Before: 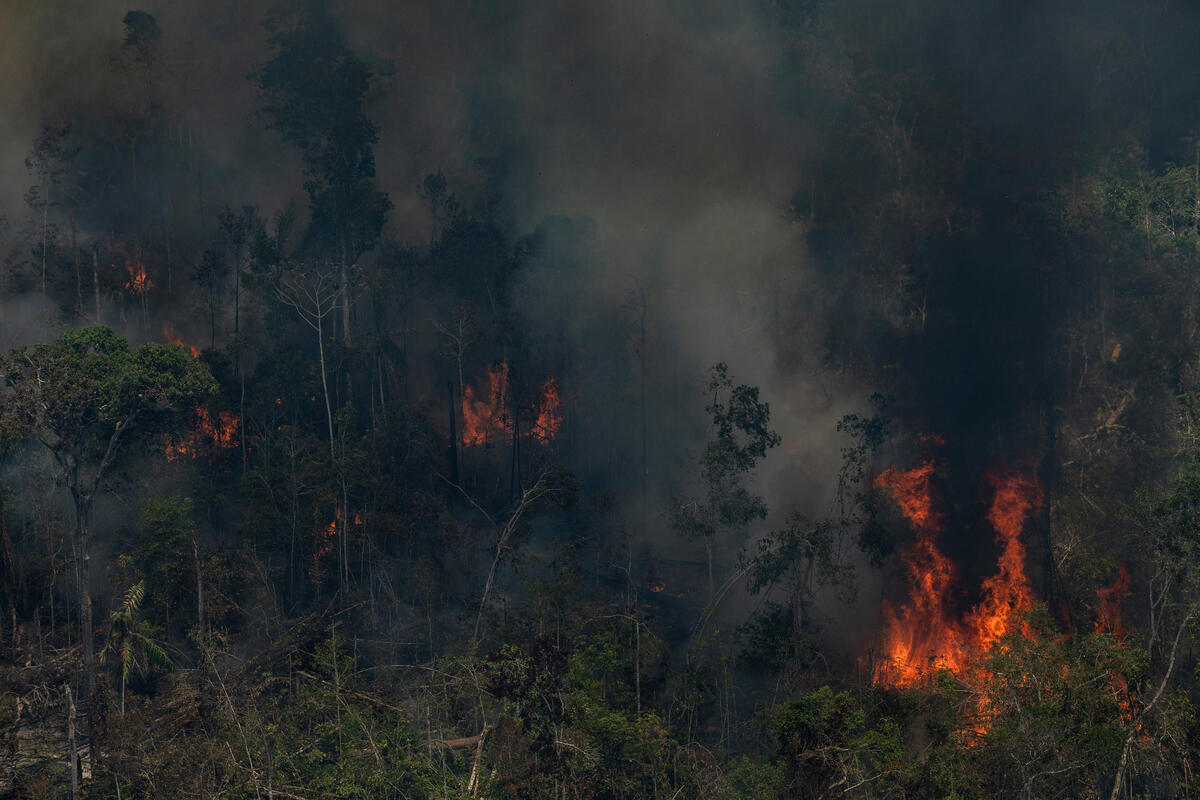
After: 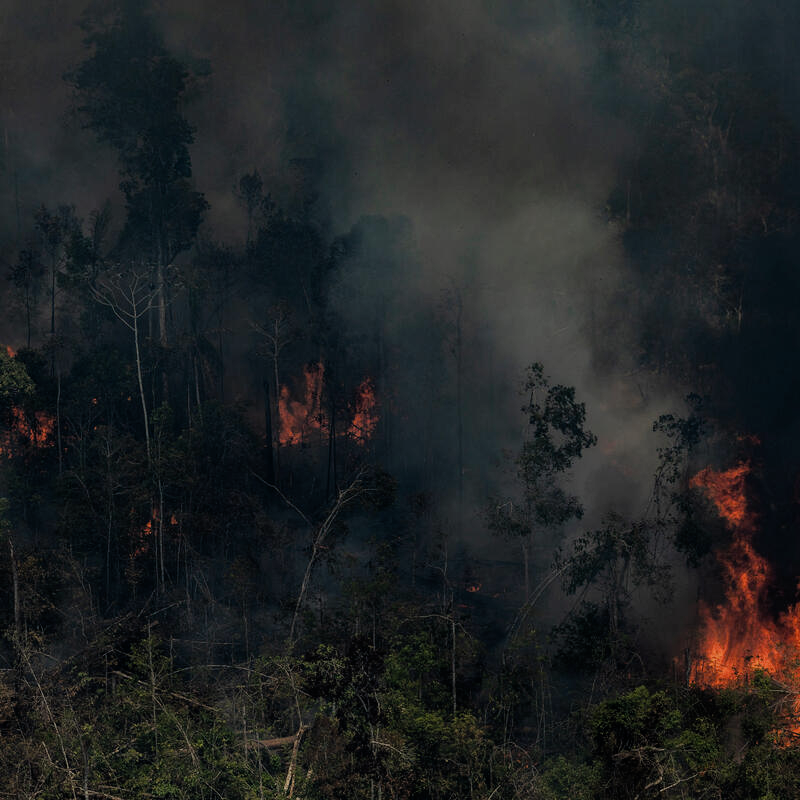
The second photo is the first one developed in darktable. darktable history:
crop: left 15.406%, right 17.915%
filmic rgb: black relative exposure -7.65 EV, white relative exposure 4.56 EV, hardness 3.61
